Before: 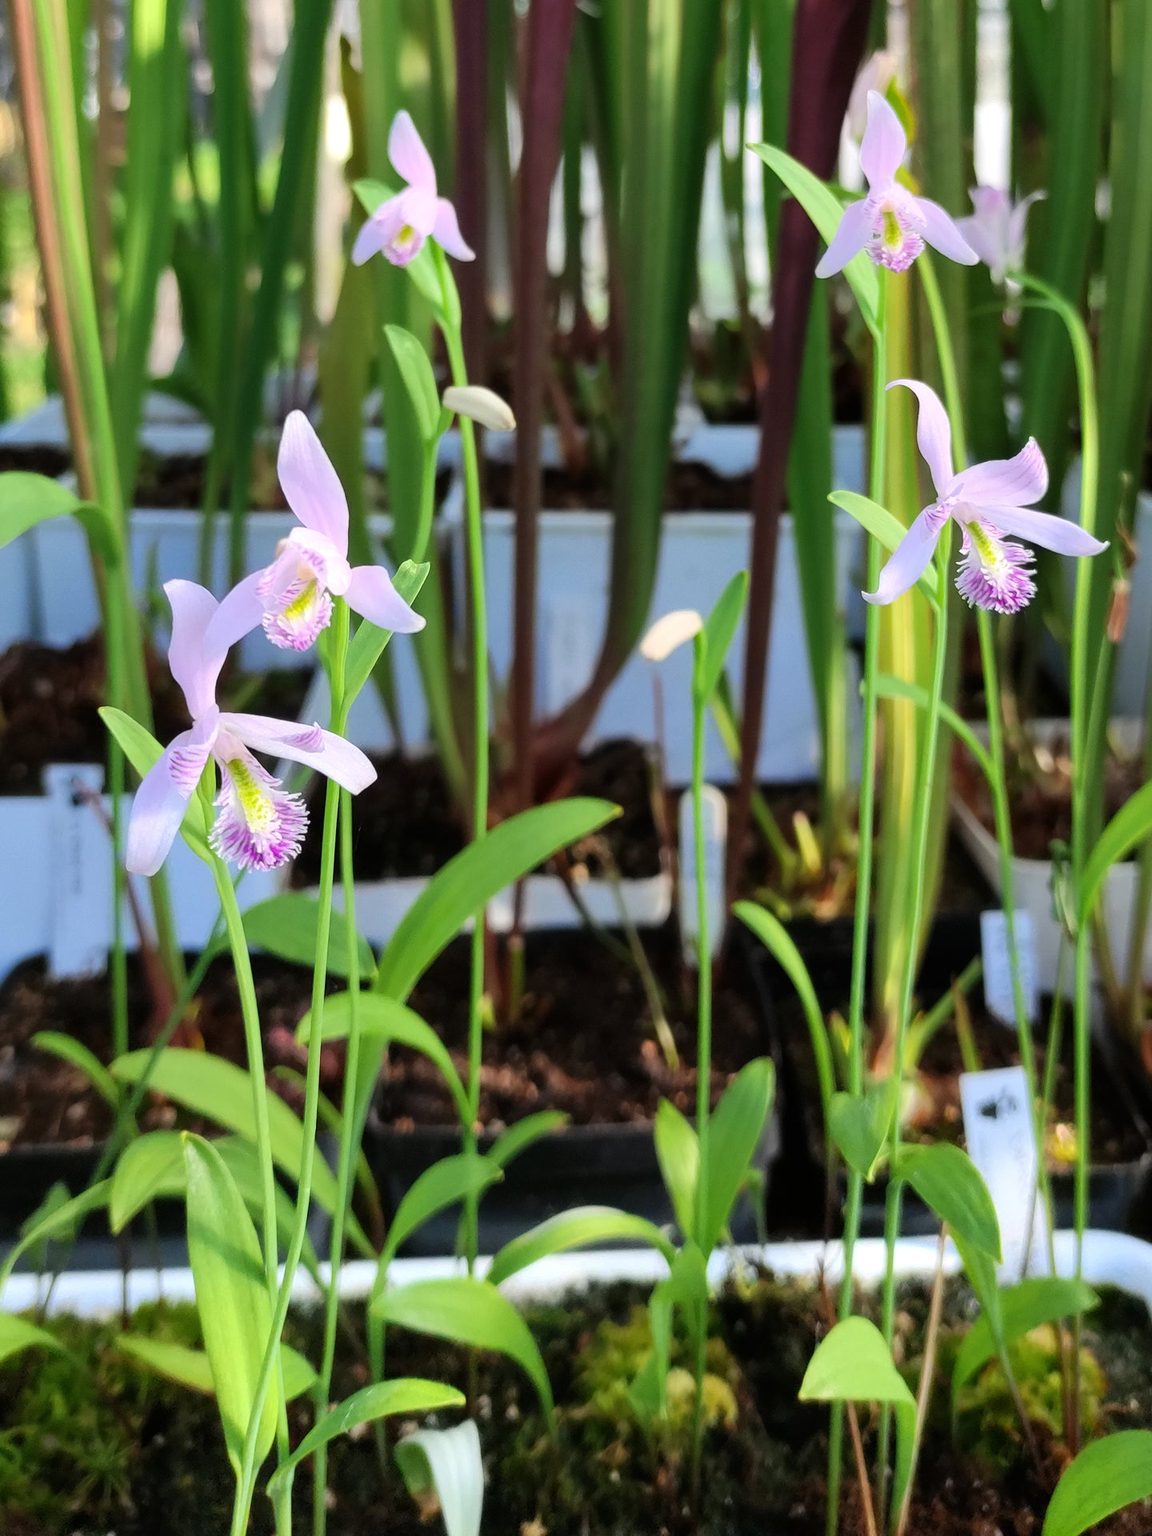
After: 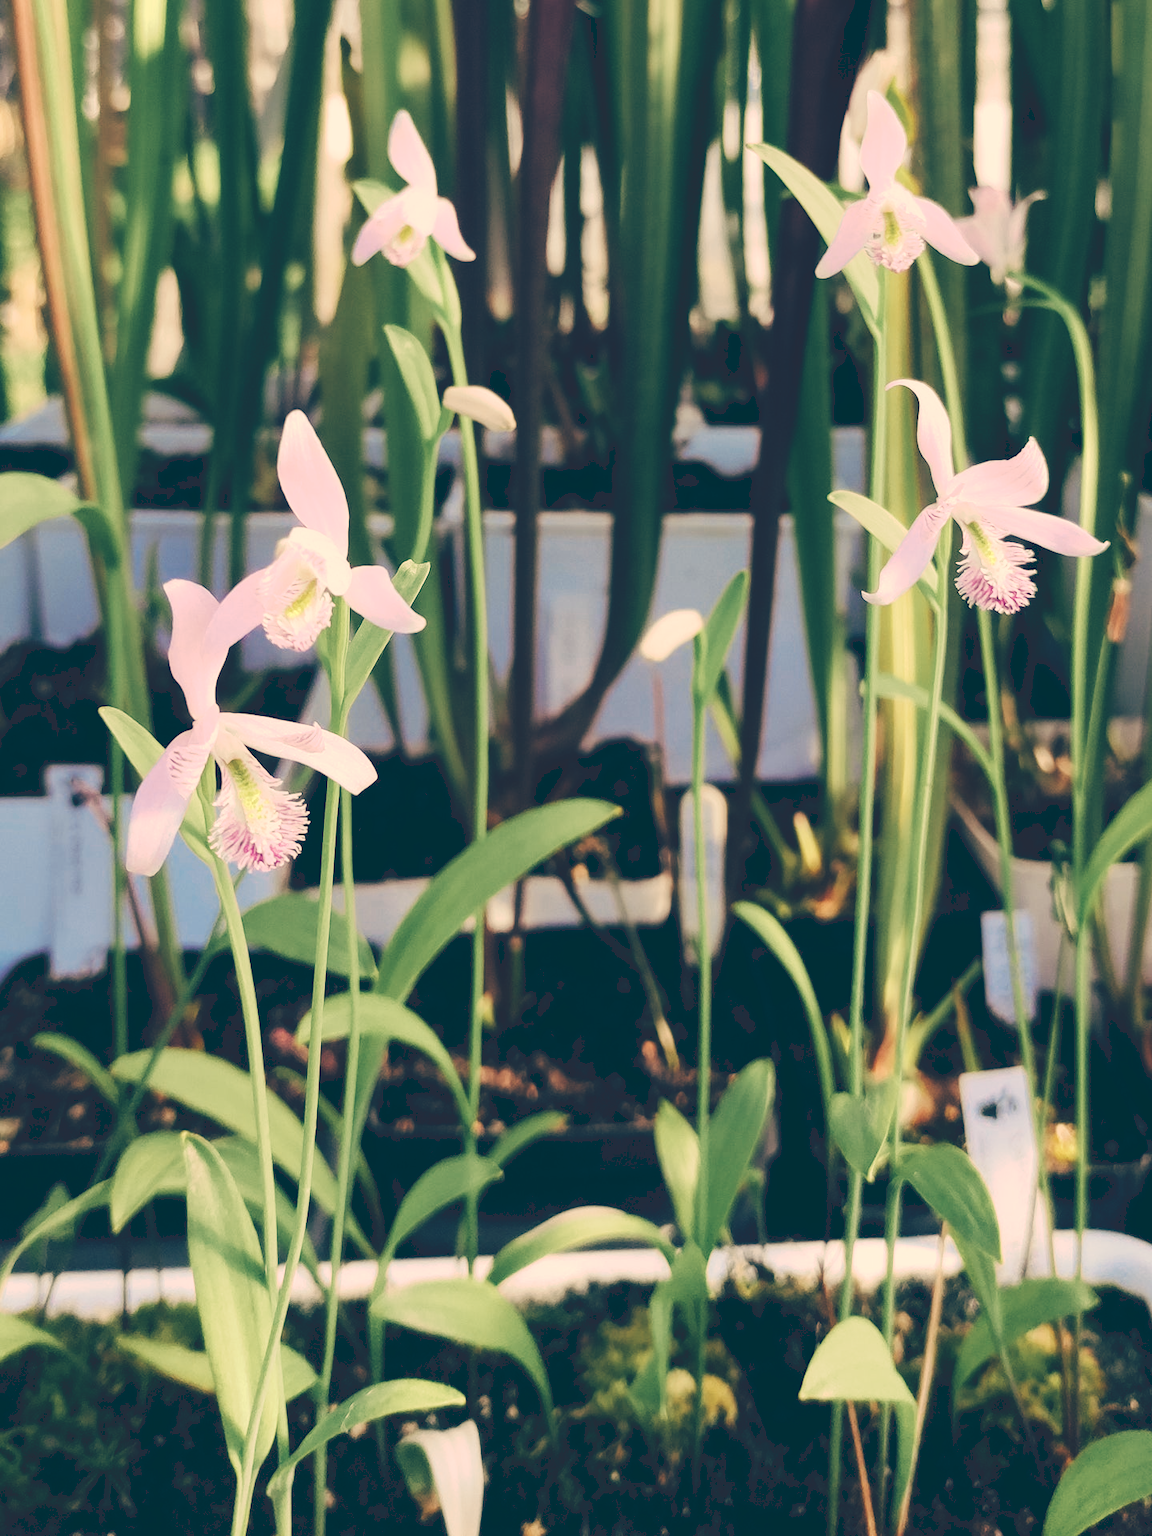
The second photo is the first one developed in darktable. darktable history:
tone curve: curves: ch0 [(0, 0) (0.003, 0.17) (0.011, 0.17) (0.025, 0.17) (0.044, 0.168) (0.069, 0.167) (0.1, 0.173) (0.136, 0.181) (0.177, 0.199) (0.224, 0.226) (0.277, 0.271) (0.335, 0.333) (0.399, 0.419) (0.468, 0.52) (0.543, 0.621) (0.623, 0.716) (0.709, 0.795) (0.801, 0.867) (0.898, 0.914) (1, 1)], preserve colors none
color look up table: target L [100.59, 93.52, 82.09, 75.88, 67.19, 67.2, 59.4, 59.41, 48.71, 34.92, 17.2, 201.79, 87.87, 73.77, 70.24, 54.53, 56.86, 53.41, 52.66, 40.02, 21.16, 7.121, 96.23, 88.41, 73.62, 80.23, 69.24, 71.77, 73.01, 67.11, 79.73, 54.77, 40.34, 45.06, 38.3, 46.28, 31.31, 32.66, 37.14, 9.667, 14.3, 75.24, 71.62, 55.81, 48.68, 53.05, 51.05, 42.21, 29.75], target a [-0.958, 22.66, -21.68, -1.951, 3.753, 4.793, -18.5, -21.74, -6.471, -16.87, -26.42, 0, 20.74, 28.75, 26.86, 19.01, 47.49, 34.68, 39.54, 9.337, 19.09, -18.19, 17.74, 38.97, 11.04, 24.3, 27.24, 36.6, 35.32, 42.67, 36.61, 14.41, 20.08, 49.76, 35.57, 43.72, -4.287, 24.23, 52.02, 0.223, 22.69, -28.45, -10.6, -20.24, -14.83, -18.95, -5.798, 2.262, -15.64], target b [57.52, 29.77, 30.54, 33.07, 46.71, 21.92, 25.89, 20.71, 25.35, 0.611, -12.11, -0.001, 41.1, 25.34, 44.73, 36.02, 42.78, 16.1, 26.69, 14.71, -3.329, -27.56, 30.54, 17.6, 17.21, 15, 14.49, -2.385, 12.86, 12.03, 7.856, 7.957, -14.57, 7.064, -29.71, -6.163, -3.4, -2.037, -31.33, -32.15, -35.5, 5.157, -8.432, -32.35, -22.55, 5.513, -3.223, -34.52, -13.07], num patches 49
